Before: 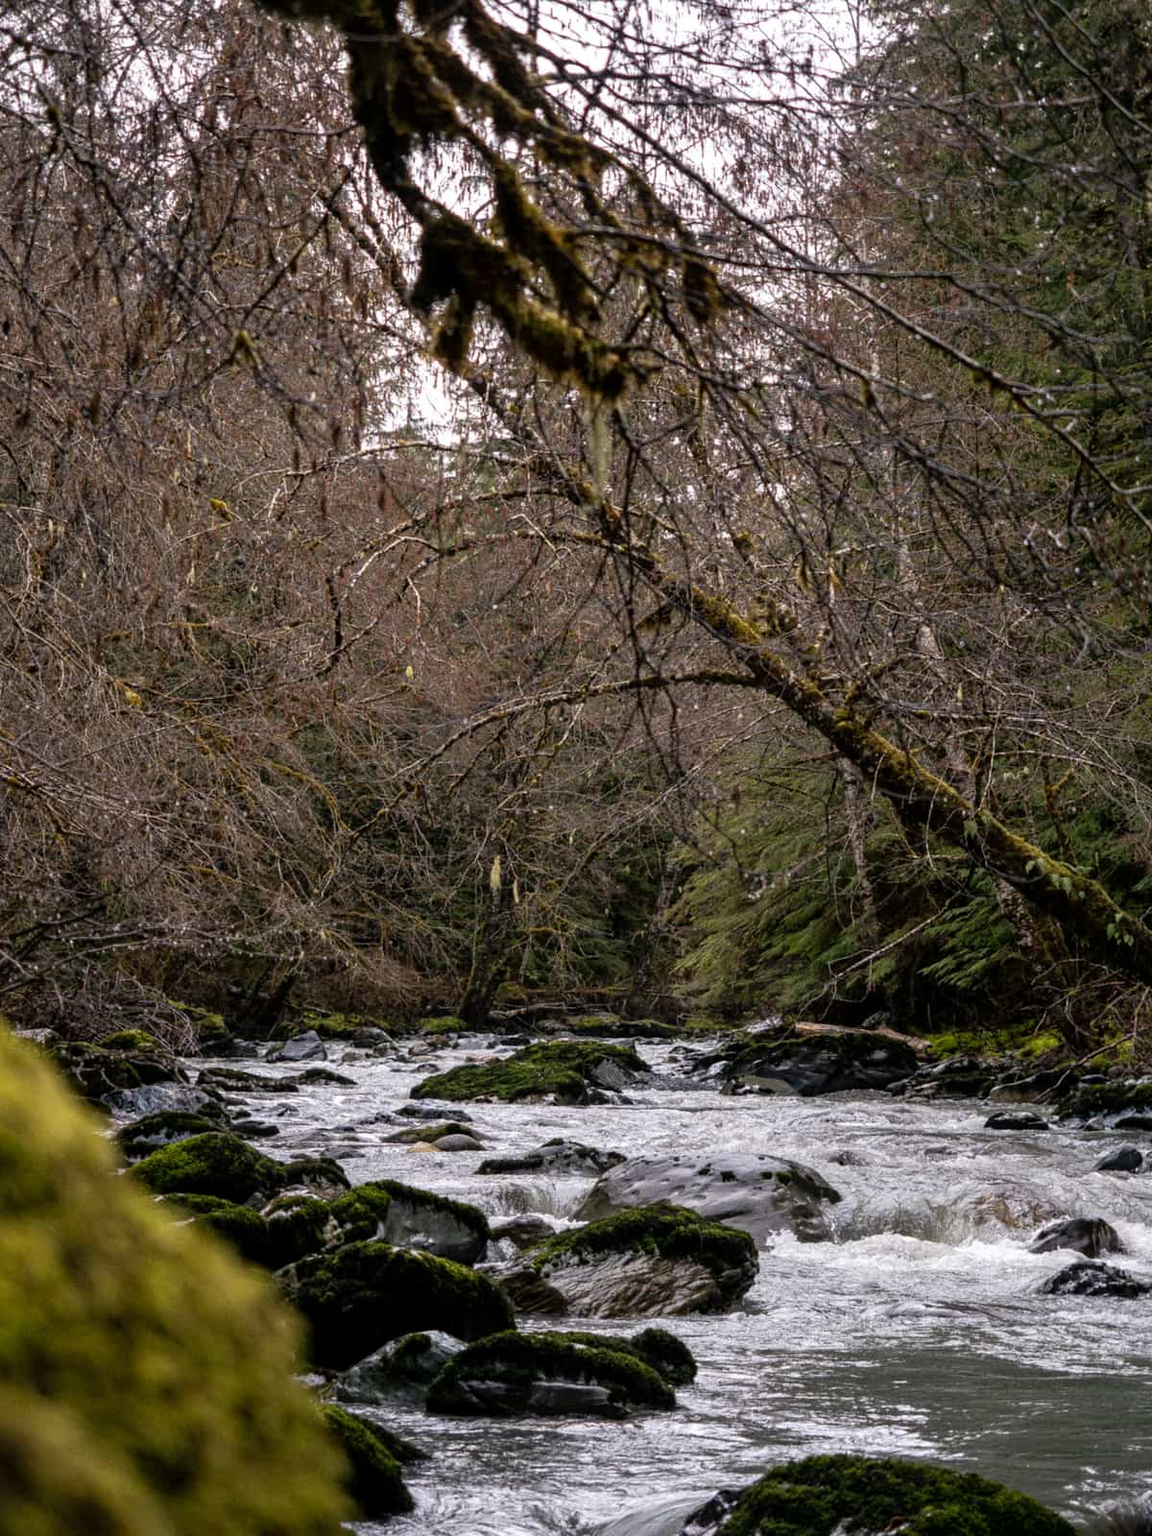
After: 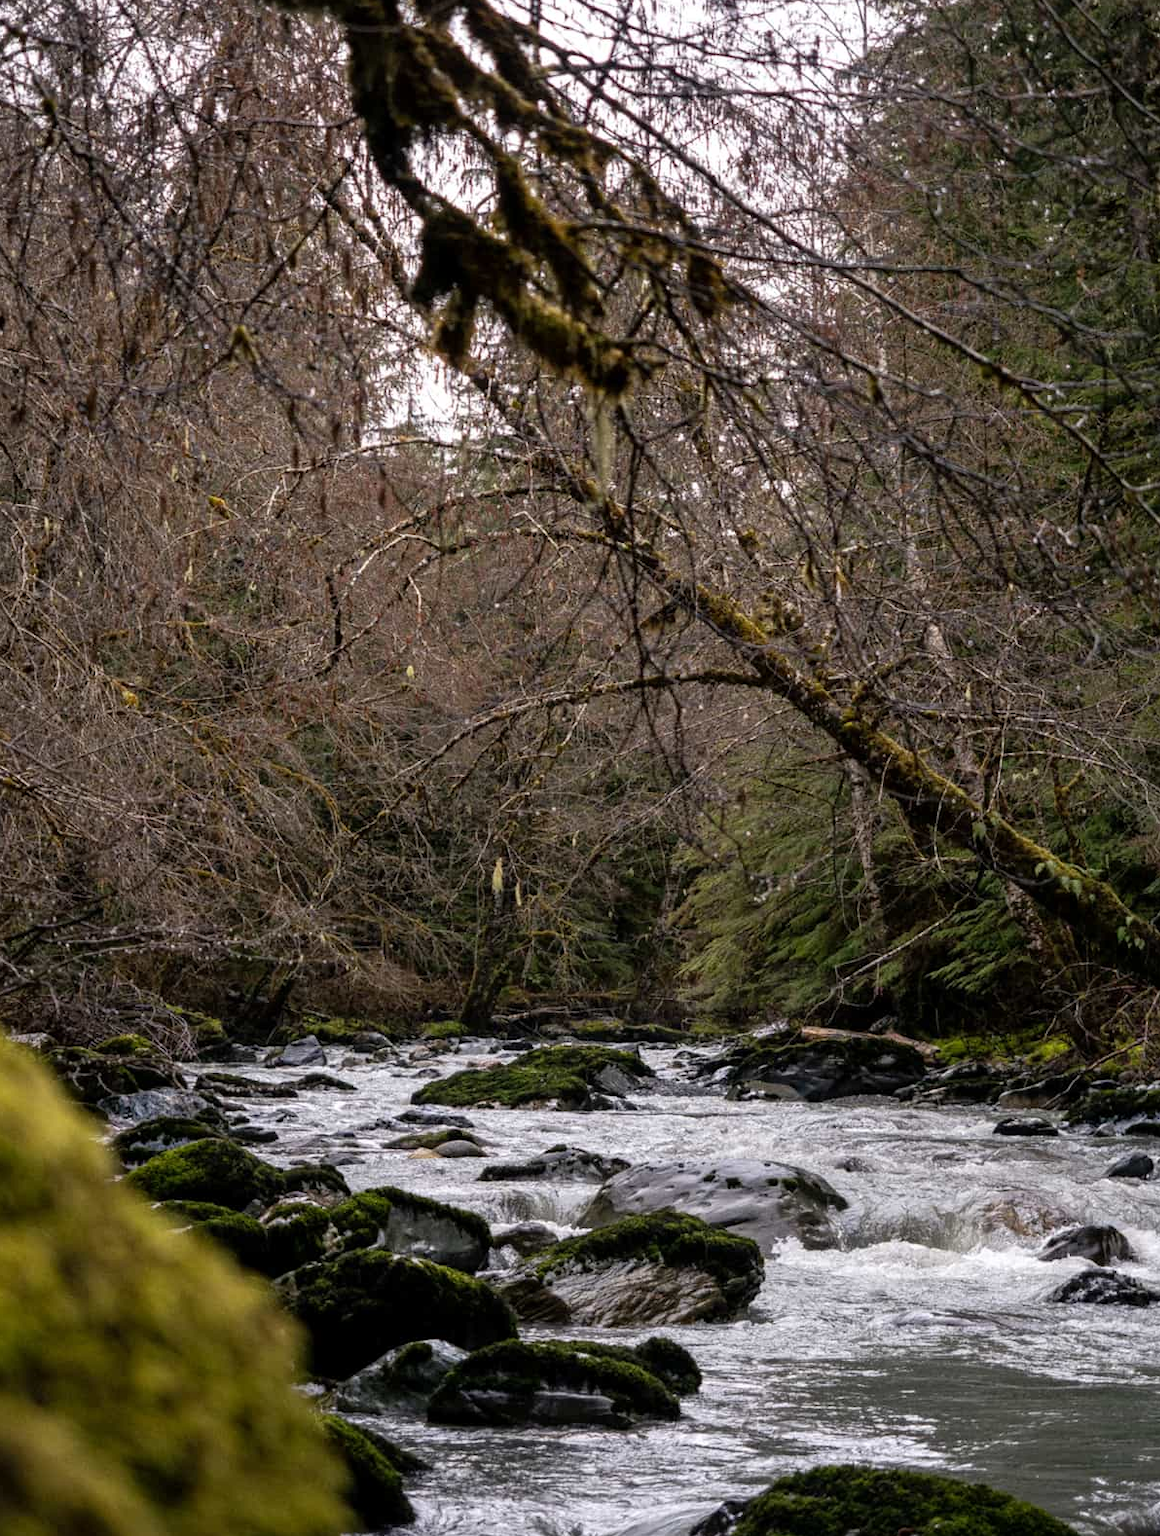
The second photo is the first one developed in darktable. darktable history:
crop: left 0.447%, top 0.629%, right 0.185%, bottom 0.726%
